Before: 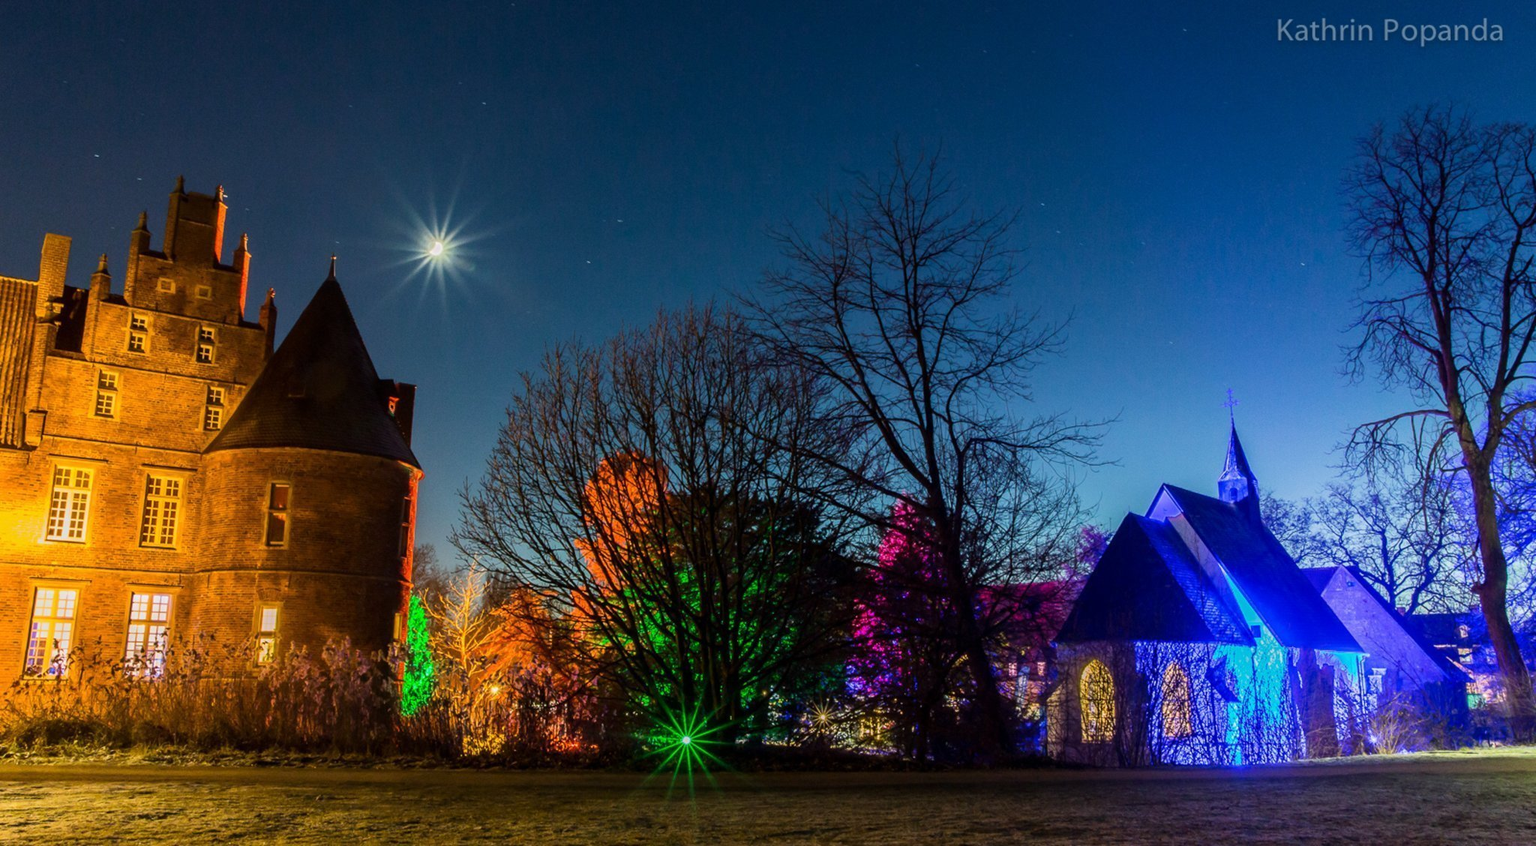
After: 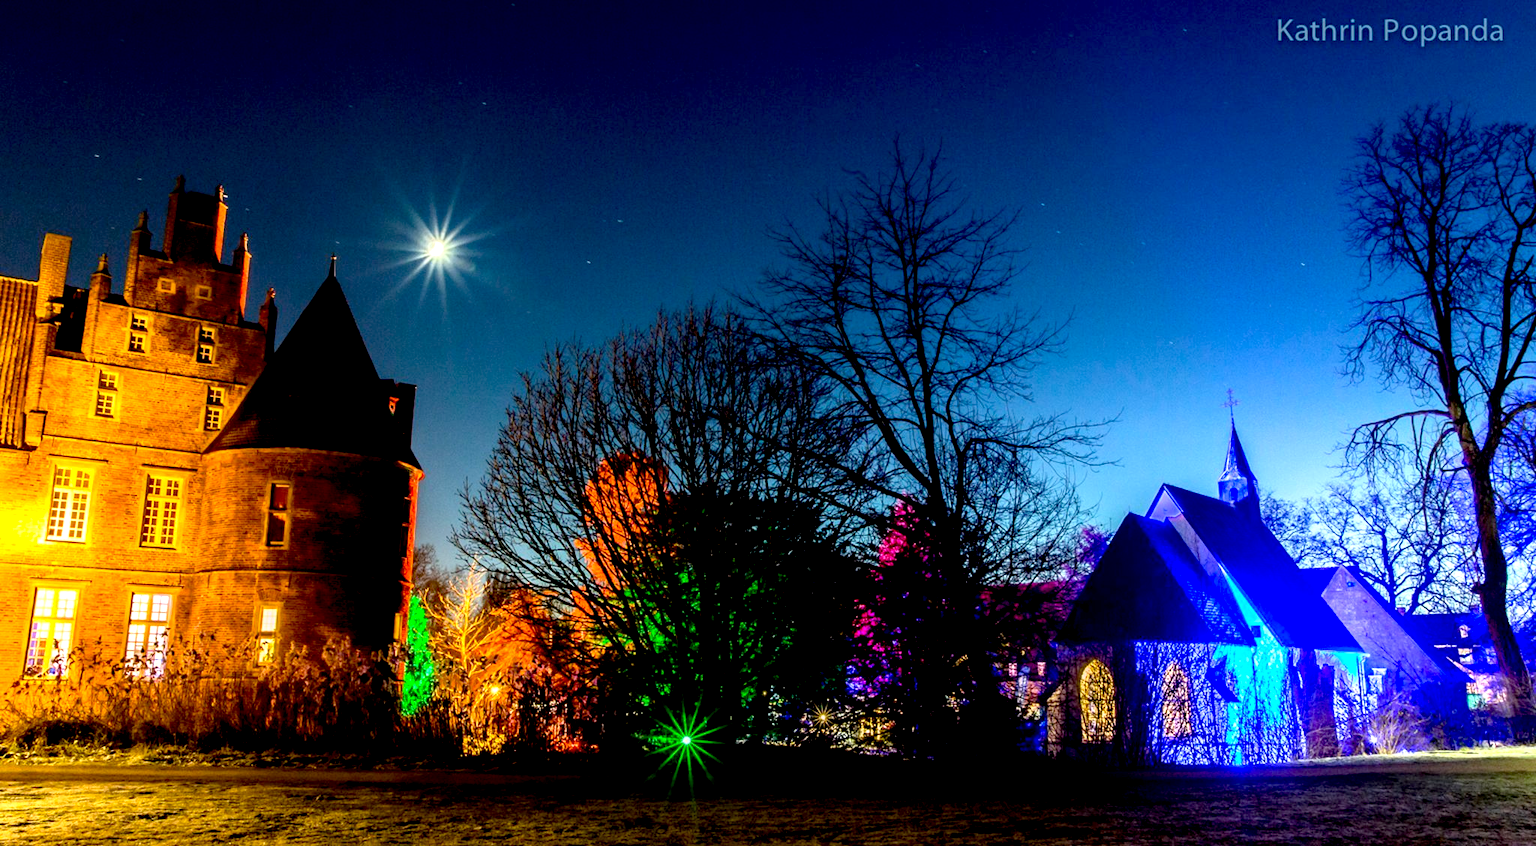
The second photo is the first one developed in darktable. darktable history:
exposure: black level correction 0.025, exposure 0.184 EV, compensate exposure bias true, compensate highlight preservation false
tone equalizer: -8 EV -0.776 EV, -7 EV -0.691 EV, -6 EV -0.596 EV, -5 EV -0.423 EV, -3 EV 0.374 EV, -2 EV 0.6 EV, -1 EV 0.696 EV, +0 EV 0.78 EV
